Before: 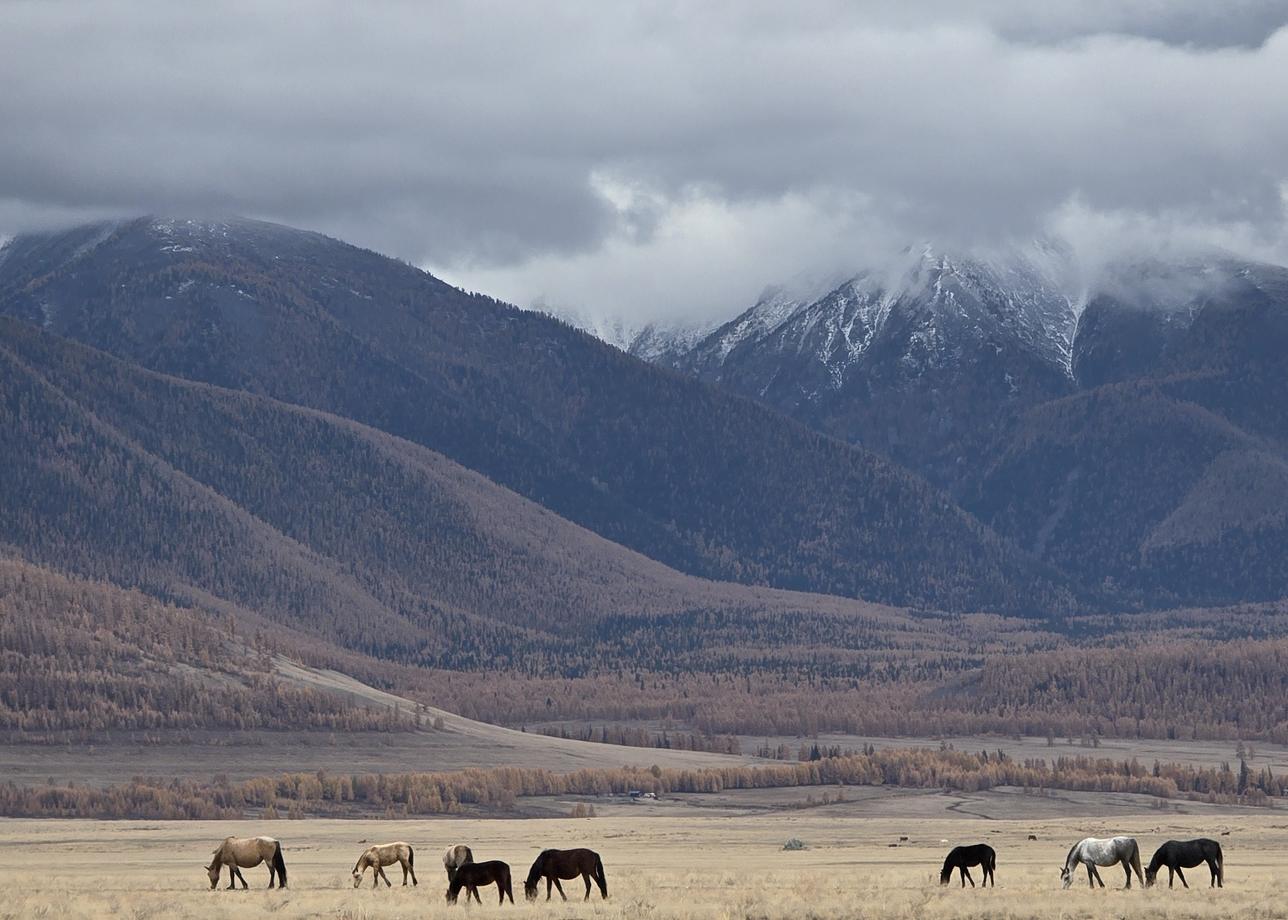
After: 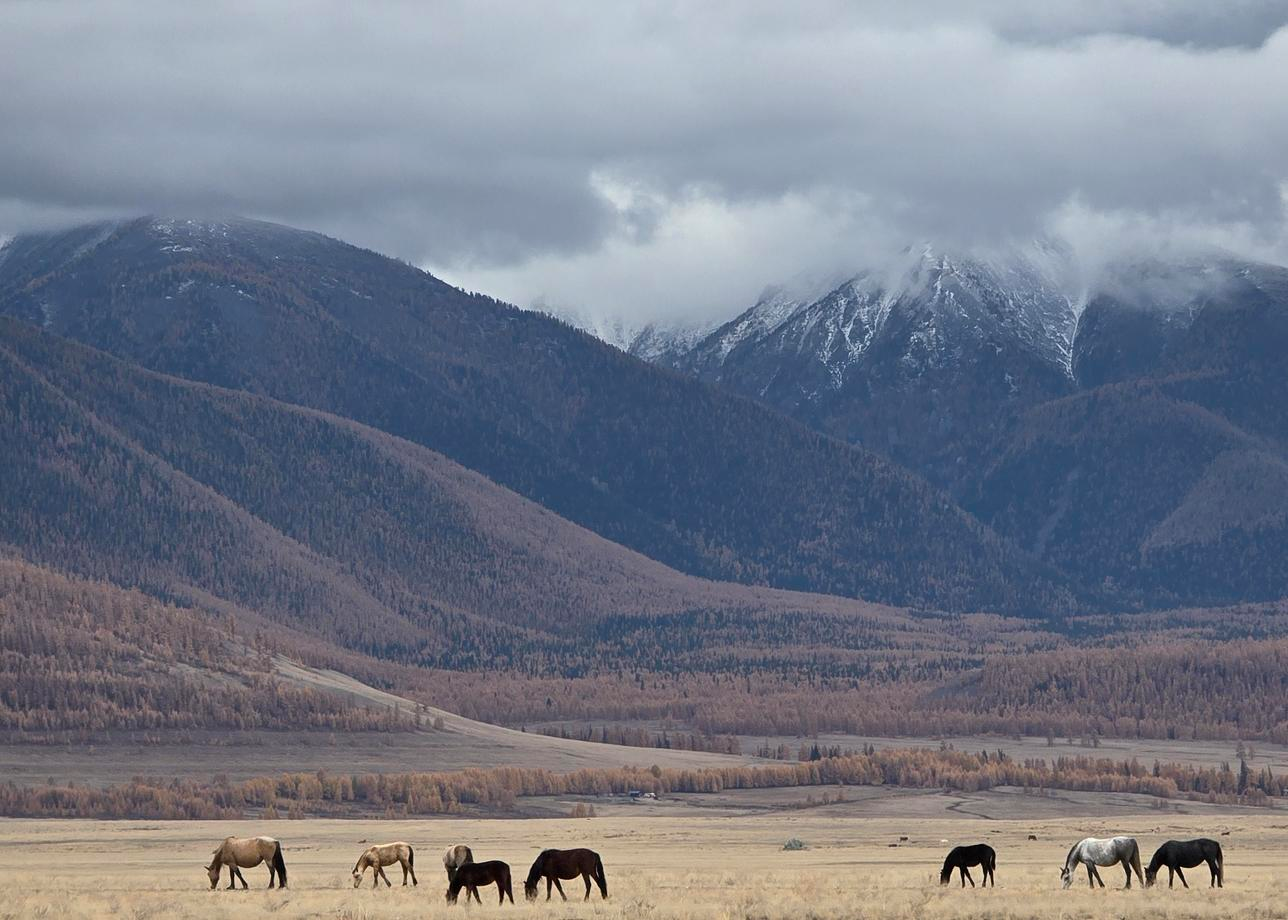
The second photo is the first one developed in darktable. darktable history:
tone equalizer: mask exposure compensation -0.499 EV
